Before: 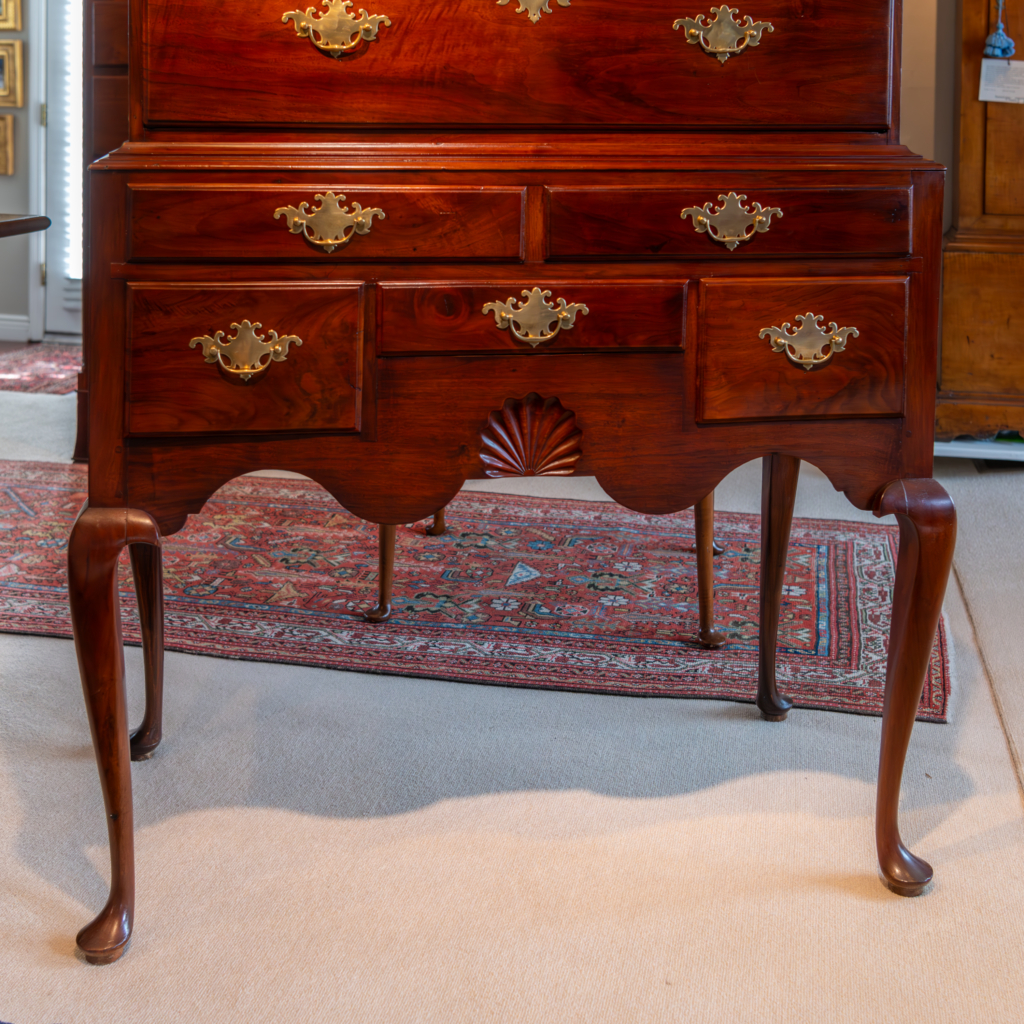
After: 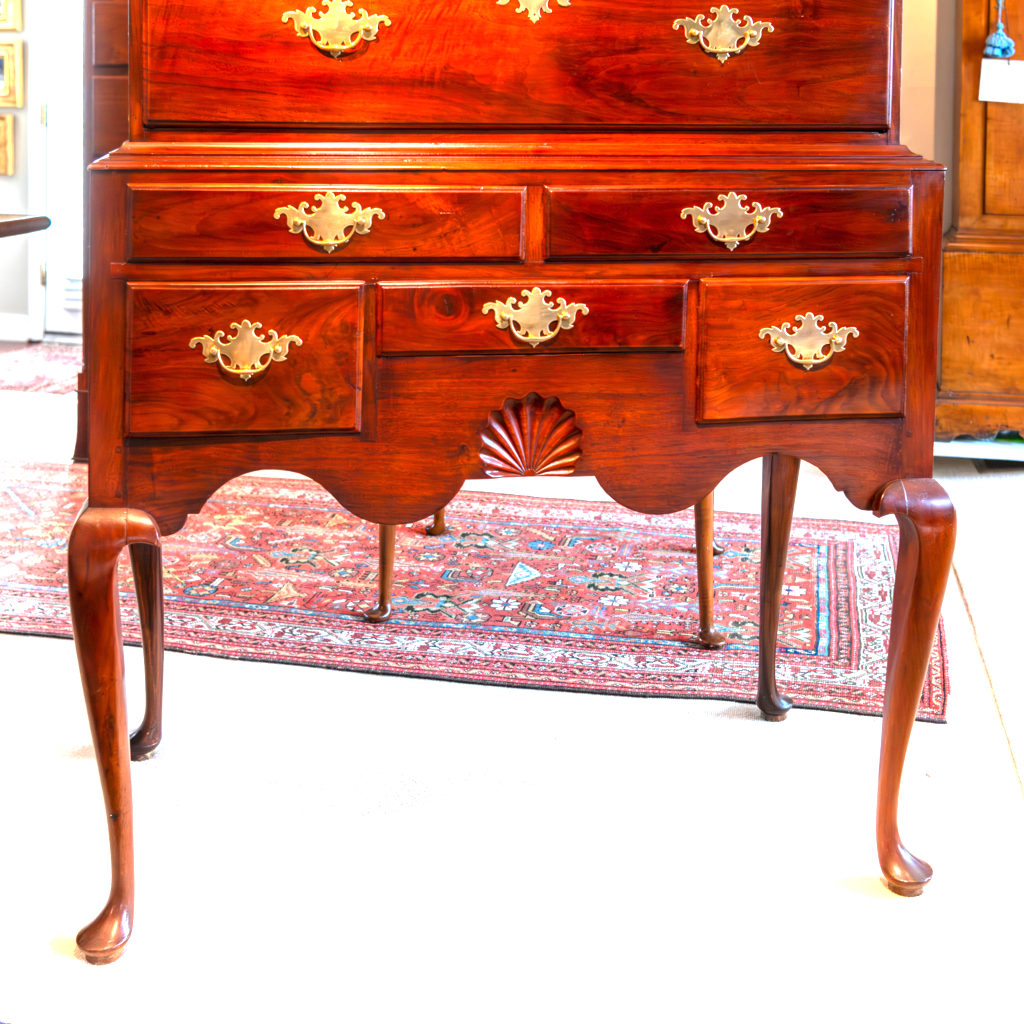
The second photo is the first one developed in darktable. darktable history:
exposure: exposure 2.207 EV, compensate highlight preservation false
